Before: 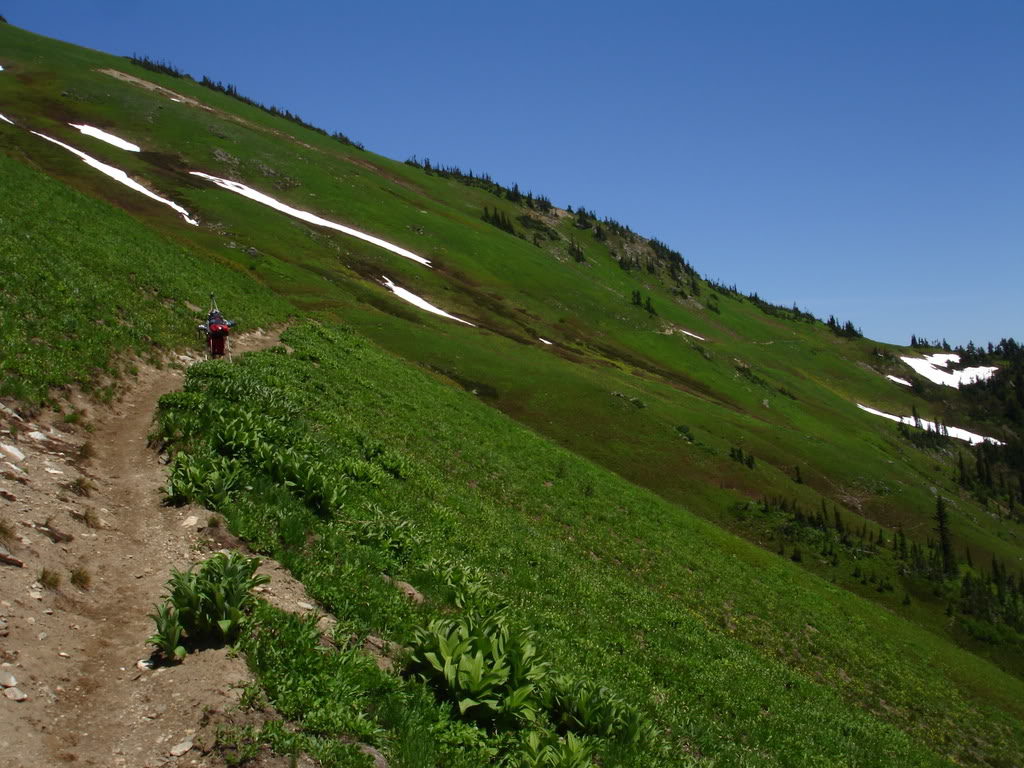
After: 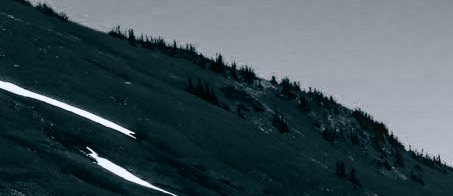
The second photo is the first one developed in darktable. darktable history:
contrast brightness saturation: contrast 0.164, saturation 0.333
color zones: curves: ch0 [(0, 0.511) (0.143, 0.531) (0.286, 0.56) (0.429, 0.5) (0.571, 0.5) (0.714, 0.5) (0.857, 0.5) (1, 0.5)]; ch1 [(0, 0.525) (0.143, 0.705) (0.286, 0.715) (0.429, 0.35) (0.571, 0.35) (0.714, 0.35) (0.857, 0.4) (1, 0.4)]; ch2 [(0, 0.572) (0.143, 0.512) (0.286, 0.473) (0.429, 0.45) (0.571, 0.5) (0.714, 0.5) (0.857, 0.518) (1, 0.518)]
local contrast: detail 118%
crop: left 28.968%, top 16.827%, right 26.737%, bottom 57.607%
haze removal: strength 0.399, distance 0.219, compatibility mode true, adaptive false
color balance rgb: shadows lift › luminance -29.147%, shadows lift › chroma 10.264%, shadows lift › hue 227.27°, power › luminance -14.912%, highlights gain › luminance 17.02%, highlights gain › chroma 2.965%, highlights gain › hue 259.61°, perceptual saturation grading › global saturation 10.007%, global vibrance 1.14%, saturation formula JzAzBz (2021)
color calibration: output gray [0.253, 0.26, 0.487, 0], x 0.37, y 0.382, temperature 4318.77 K, saturation algorithm version 1 (2020)
